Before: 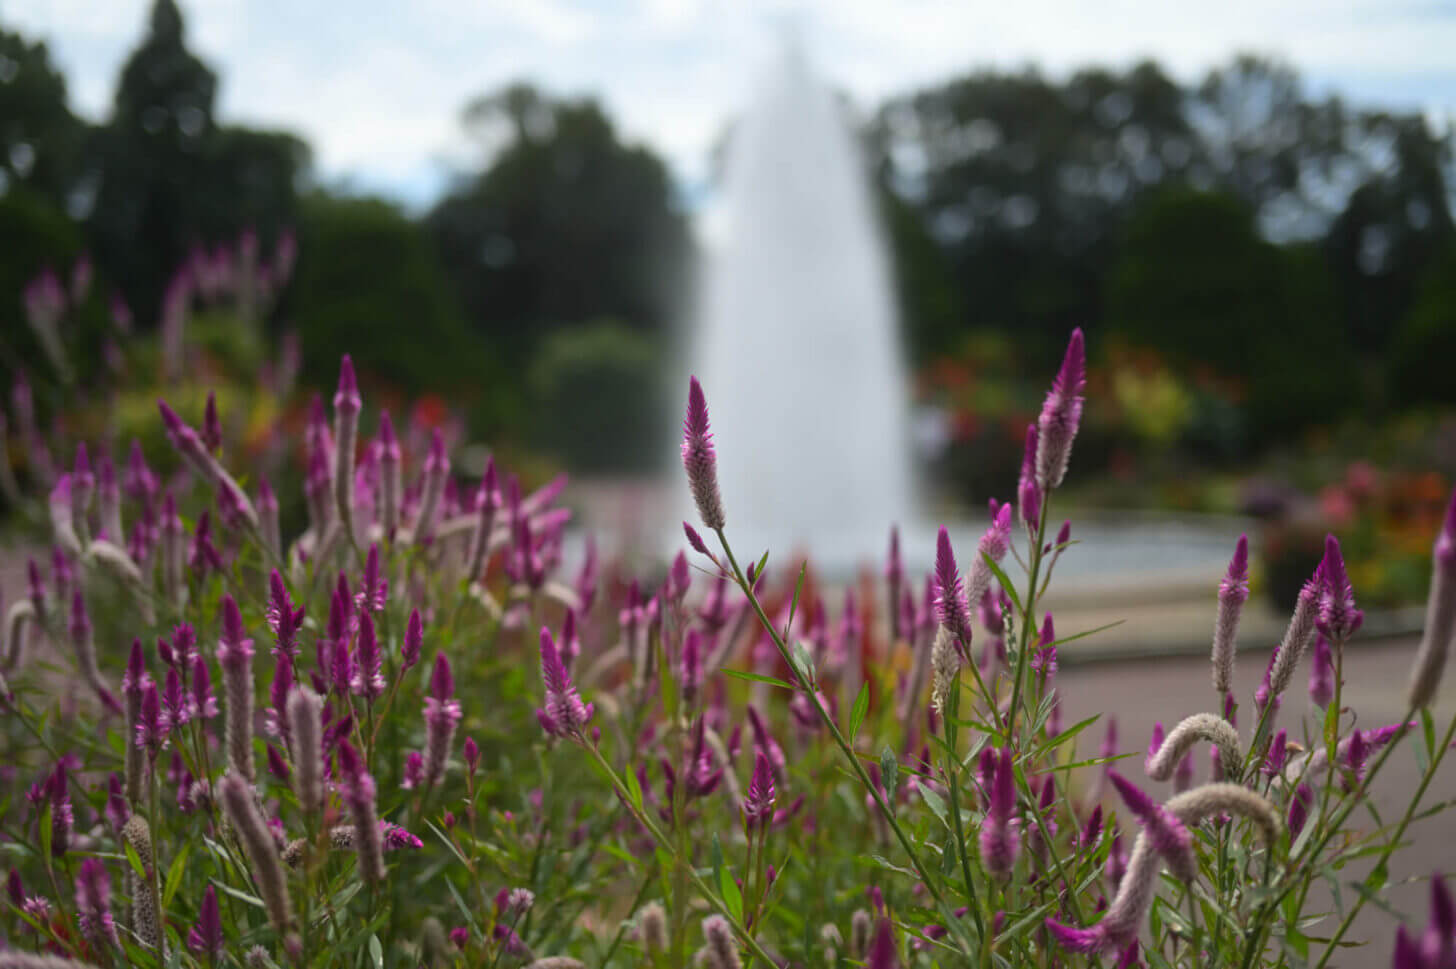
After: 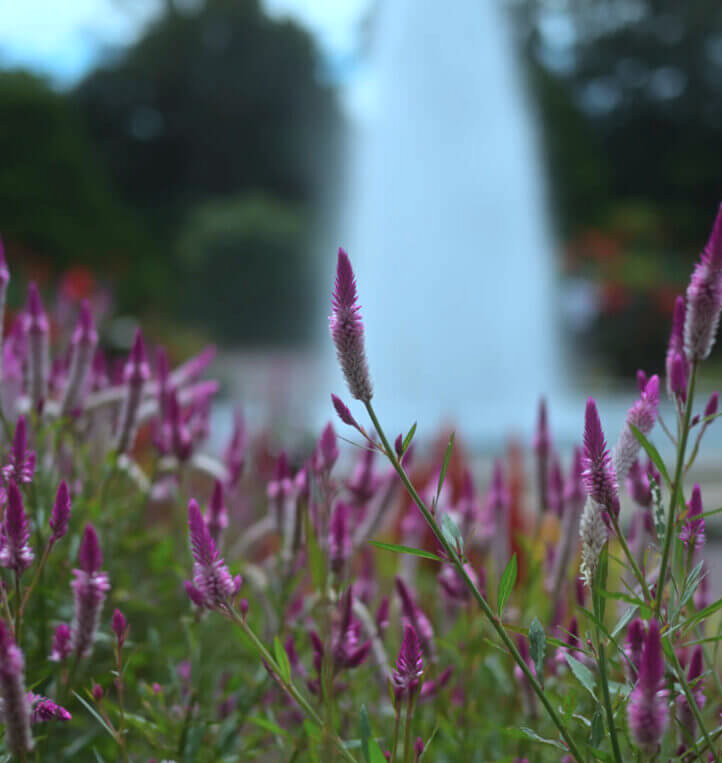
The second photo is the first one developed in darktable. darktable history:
tone equalizer: mask exposure compensation -0.5 EV
crop and rotate: angle 0.021°, left 24.198%, top 13.236%, right 26.128%, bottom 7.889%
color correction: highlights a* -10.55, highlights b* -19.69
